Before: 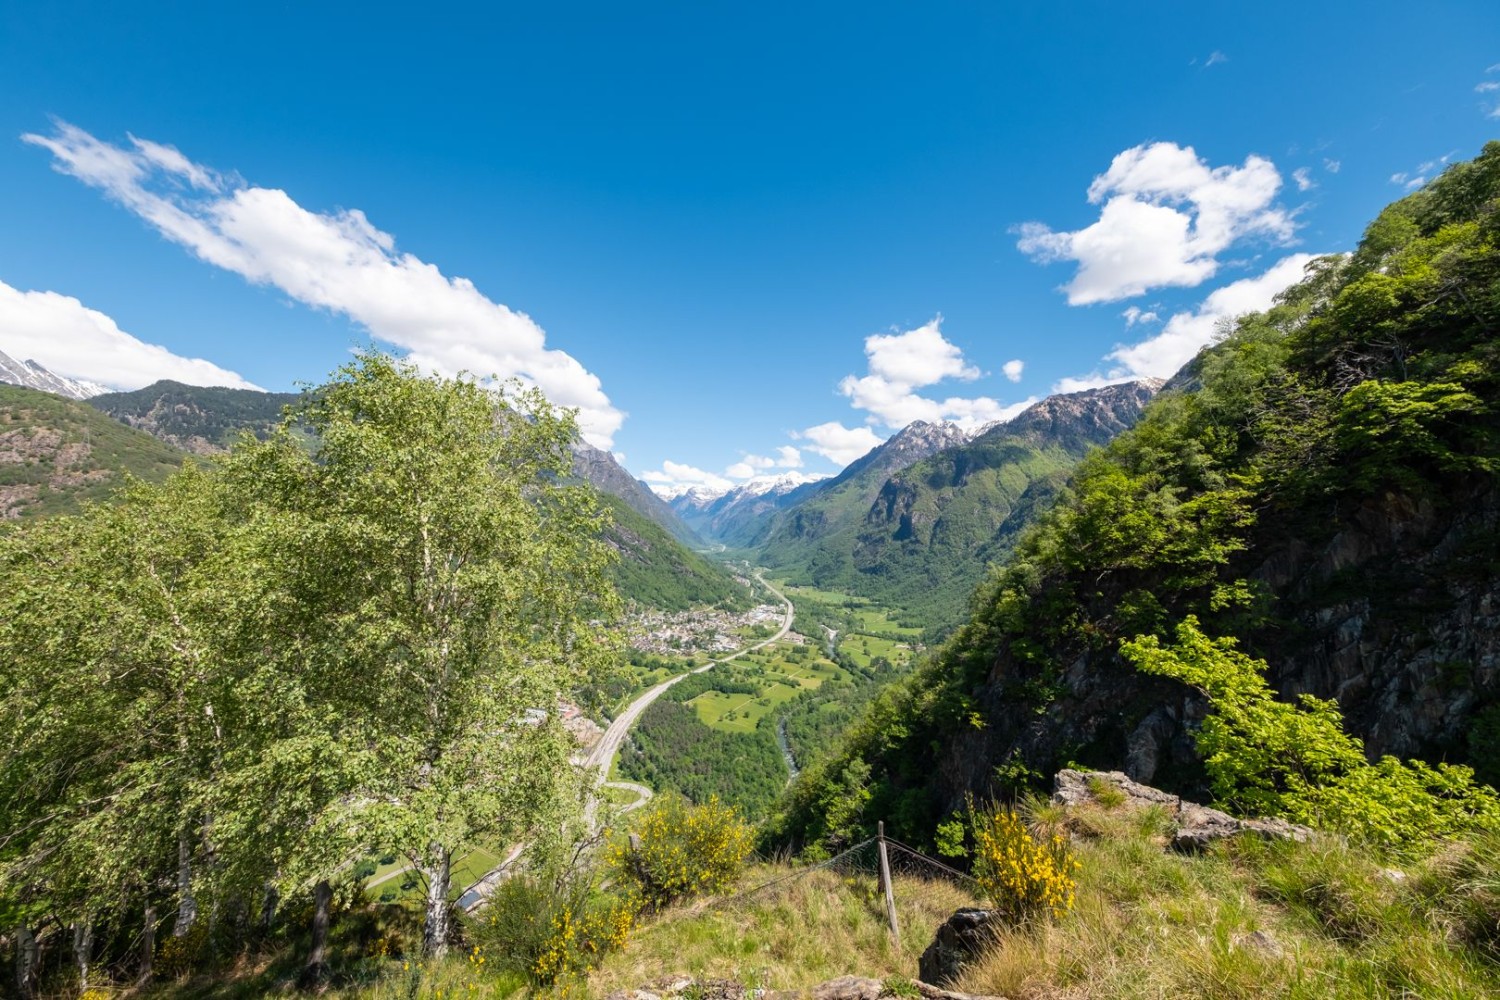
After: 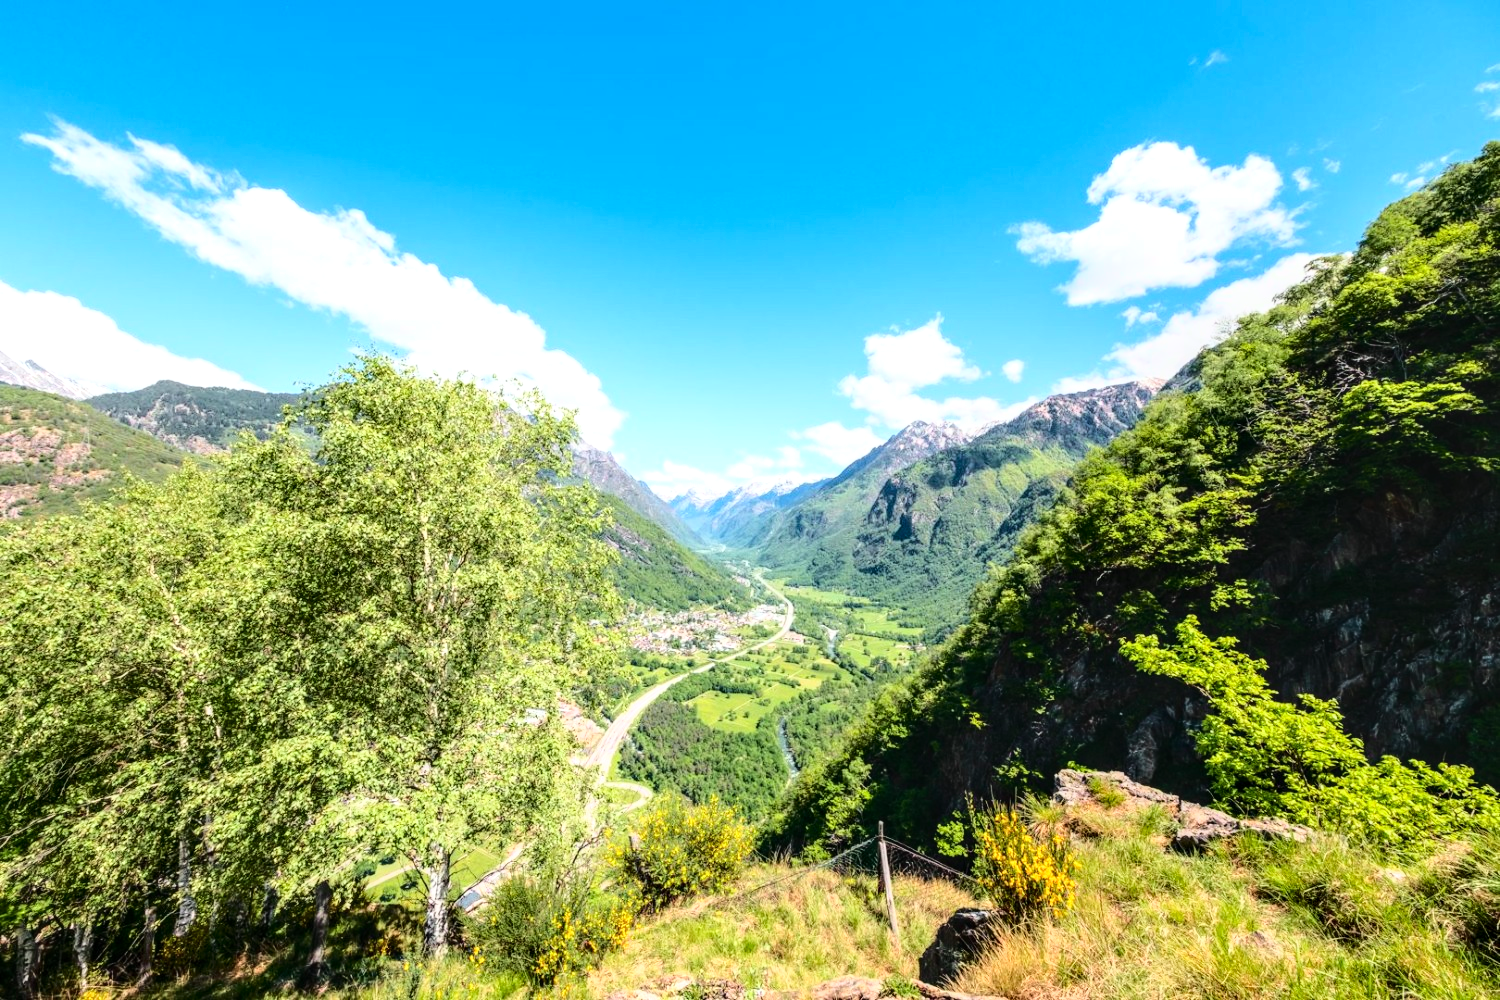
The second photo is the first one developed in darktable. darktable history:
base curve: curves: ch0 [(0, 0) (0.028, 0.03) (0.121, 0.232) (0.46, 0.748) (0.859, 0.968) (1, 1)]
local contrast: on, module defaults
tone curve: curves: ch0 [(0, 0.01) (0.037, 0.032) (0.131, 0.108) (0.275, 0.258) (0.483, 0.512) (0.61, 0.661) (0.696, 0.742) (0.792, 0.834) (0.911, 0.936) (0.997, 0.995)]; ch1 [(0, 0) (0.308, 0.29) (0.425, 0.411) (0.503, 0.502) (0.529, 0.543) (0.683, 0.706) (0.746, 0.77) (1, 1)]; ch2 [(0, 0) (0.225, 0.214) (0.334, 0.339) (0.401, 0.415) (0.485, 0.487) (0.502, 0.502) (0.525, 0.523) (0.545, 0.552) (0.587, 0.61) (0.636, 0.654) (0.711, 0.729) (0.845, 0.855) (0.998, 0.977)], color space Lab, independent channels, preserve colors none
